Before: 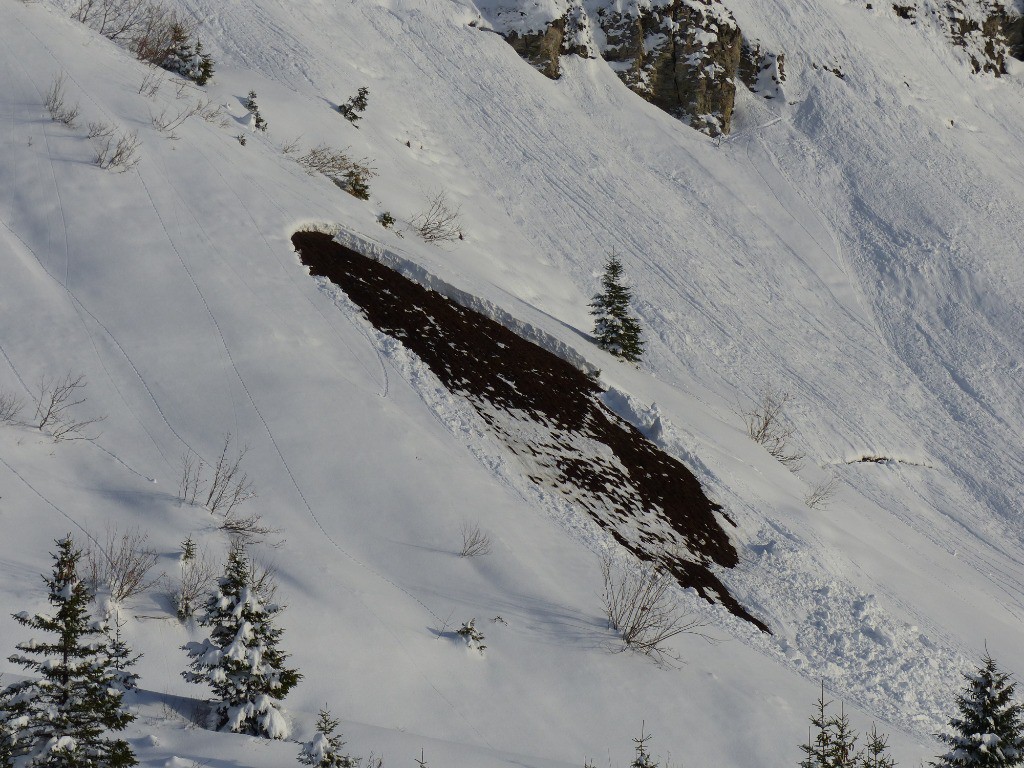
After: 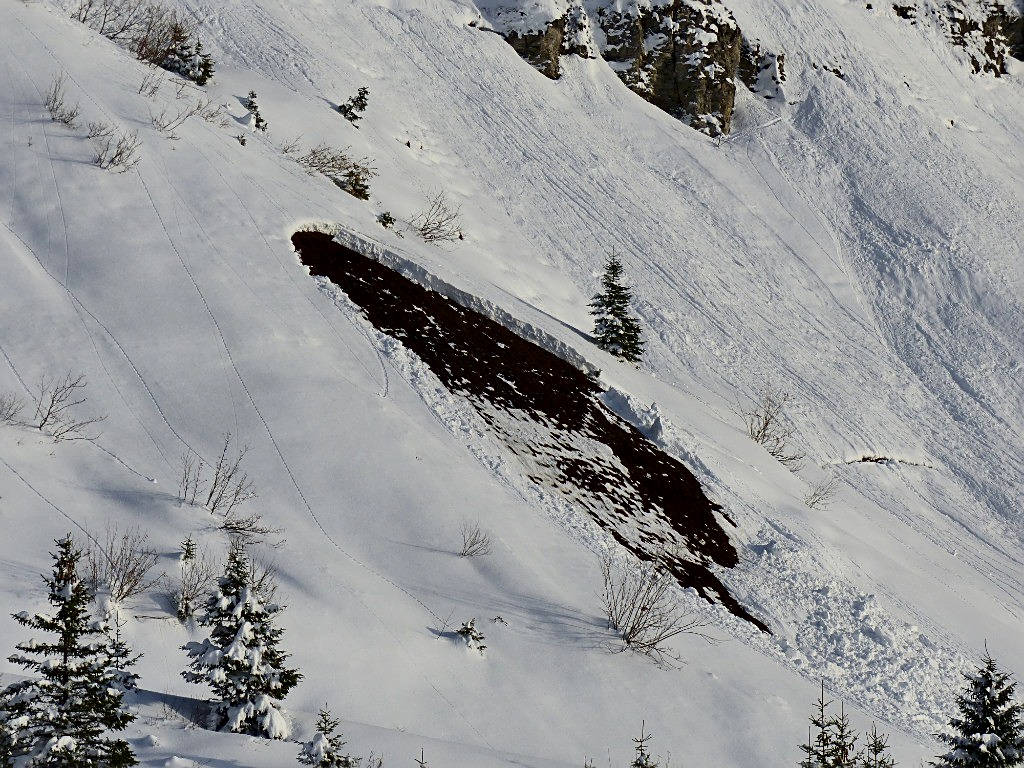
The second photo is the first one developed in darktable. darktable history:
sharpen: on, module defaults
contrast equalizer: octaves 7, y [[0.528 ×6], [0.514 ×6], [0.362 ×6], [0 ×6], [0 ×6]]
shadows and highlights: shadows -20.12, white point adjustment -1.85, highlights -34.9
contrast brightness saturation: contrast 0.239, brightness 0.093
